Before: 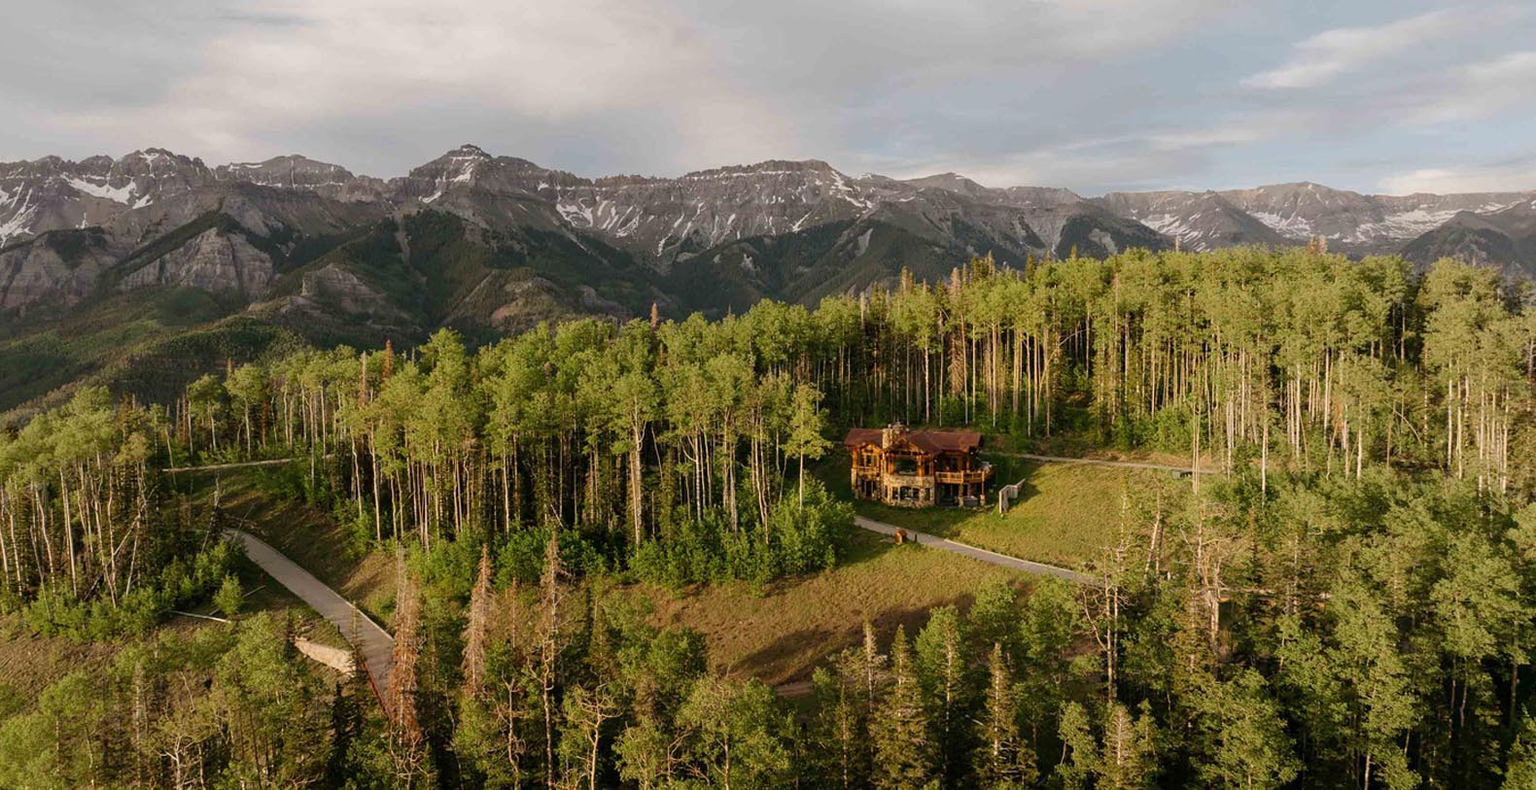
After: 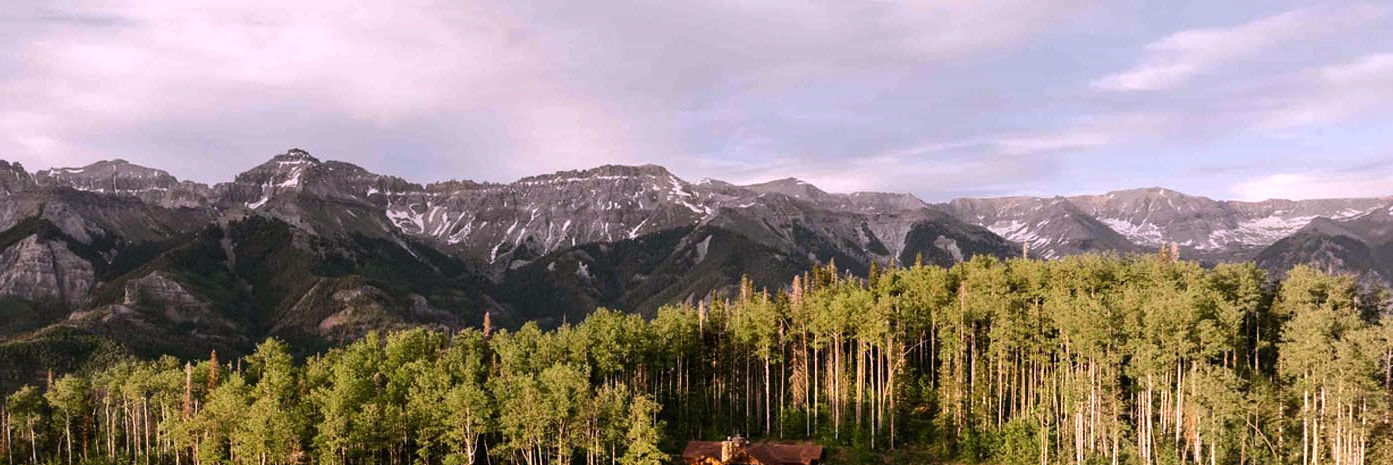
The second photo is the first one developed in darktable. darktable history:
white balance: red 1.066, blue 1.119
crop and rotate: left 11.812%, bottom 42.776%
graduated density: on, module defaults
tone equalizer: -8 EV -0.75 EV, -7 EV -0.7 EV, -6 EV -0.6 EV, -5 EV -0.4 EV, -3 EV 0.4 EV, -2 EV 0.6 EV, -1 EV 0.7 EV, +0 EV 0.75 EV, edges refinement/feathering 500, mask exposure compensation -1.57 EV, preserve details no
